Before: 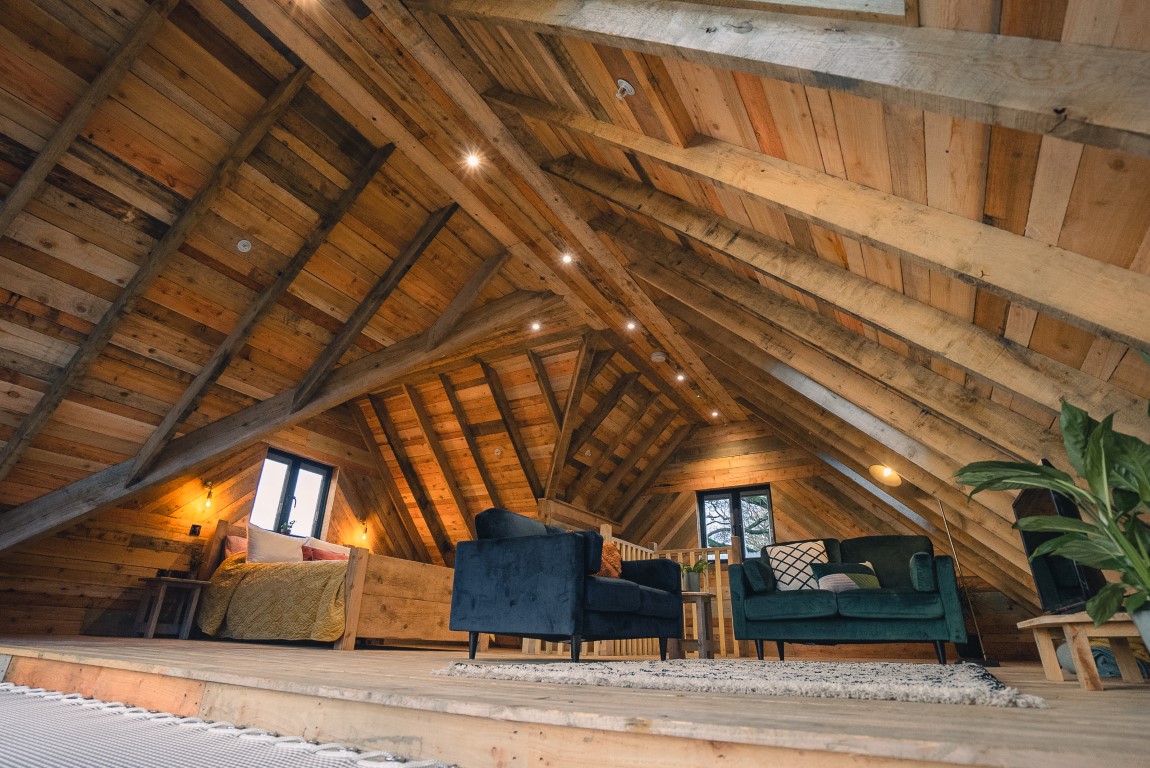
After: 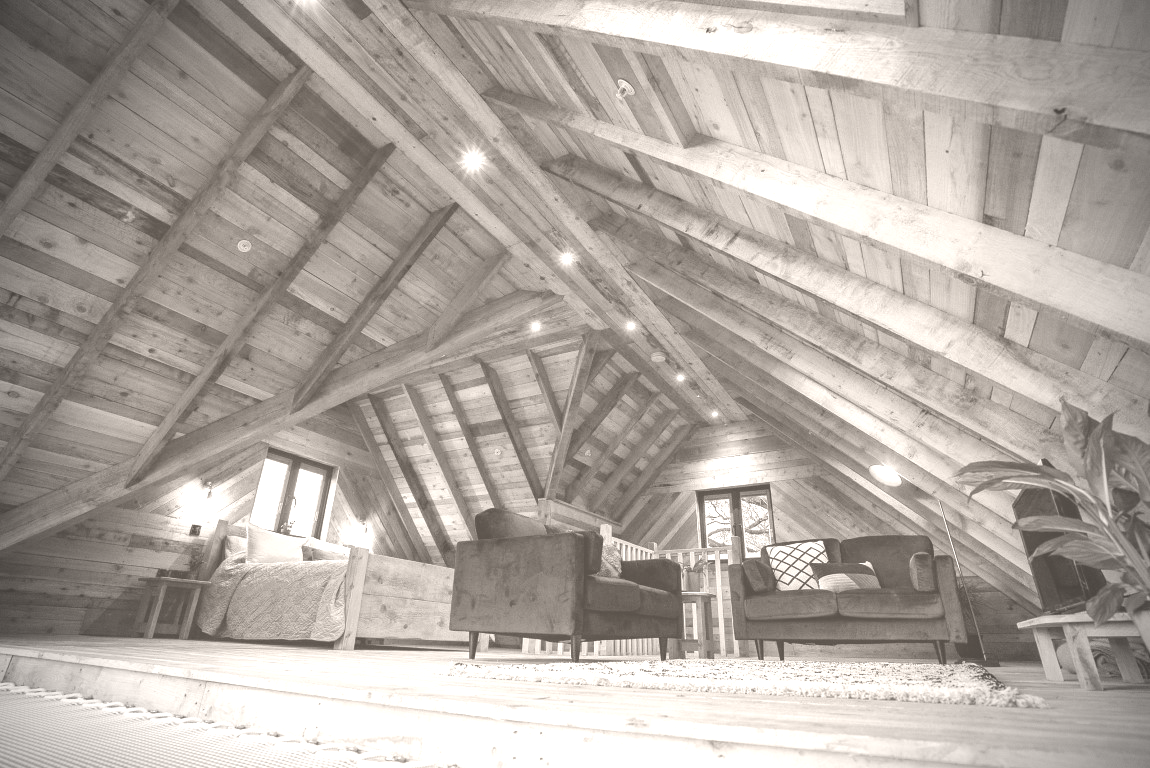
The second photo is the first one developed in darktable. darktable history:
colorize: hue 34.49°, saturation 35.33%, source mix 100%, lightness 55%, version 1
vignetting: fall-off start 75%, brightness -0.692, width/height ratio 1.084
